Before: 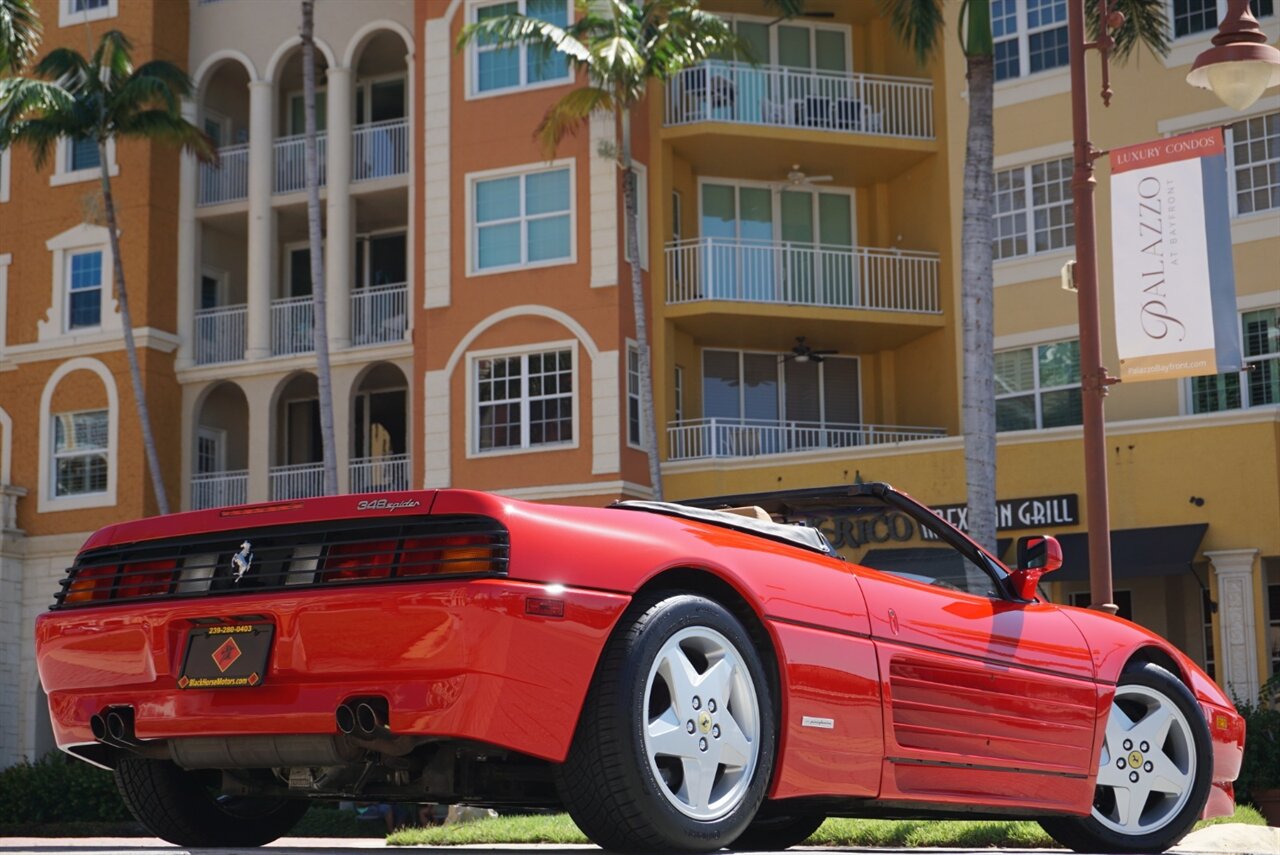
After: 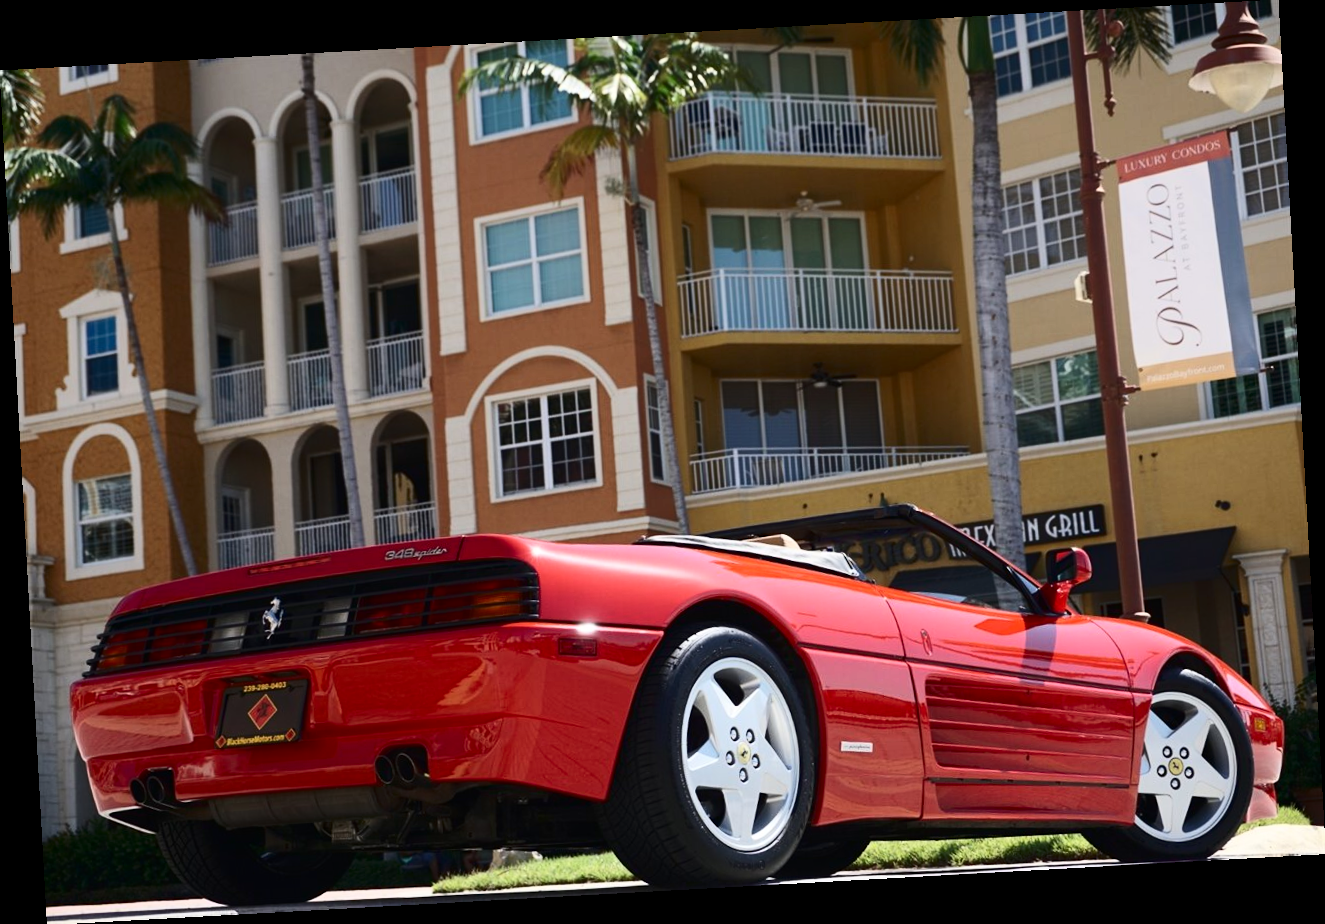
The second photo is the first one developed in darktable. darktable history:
rotate and perspective: rotation -3.18°, automatic cropping off
contrast brightness saturation: contrast 0.28
